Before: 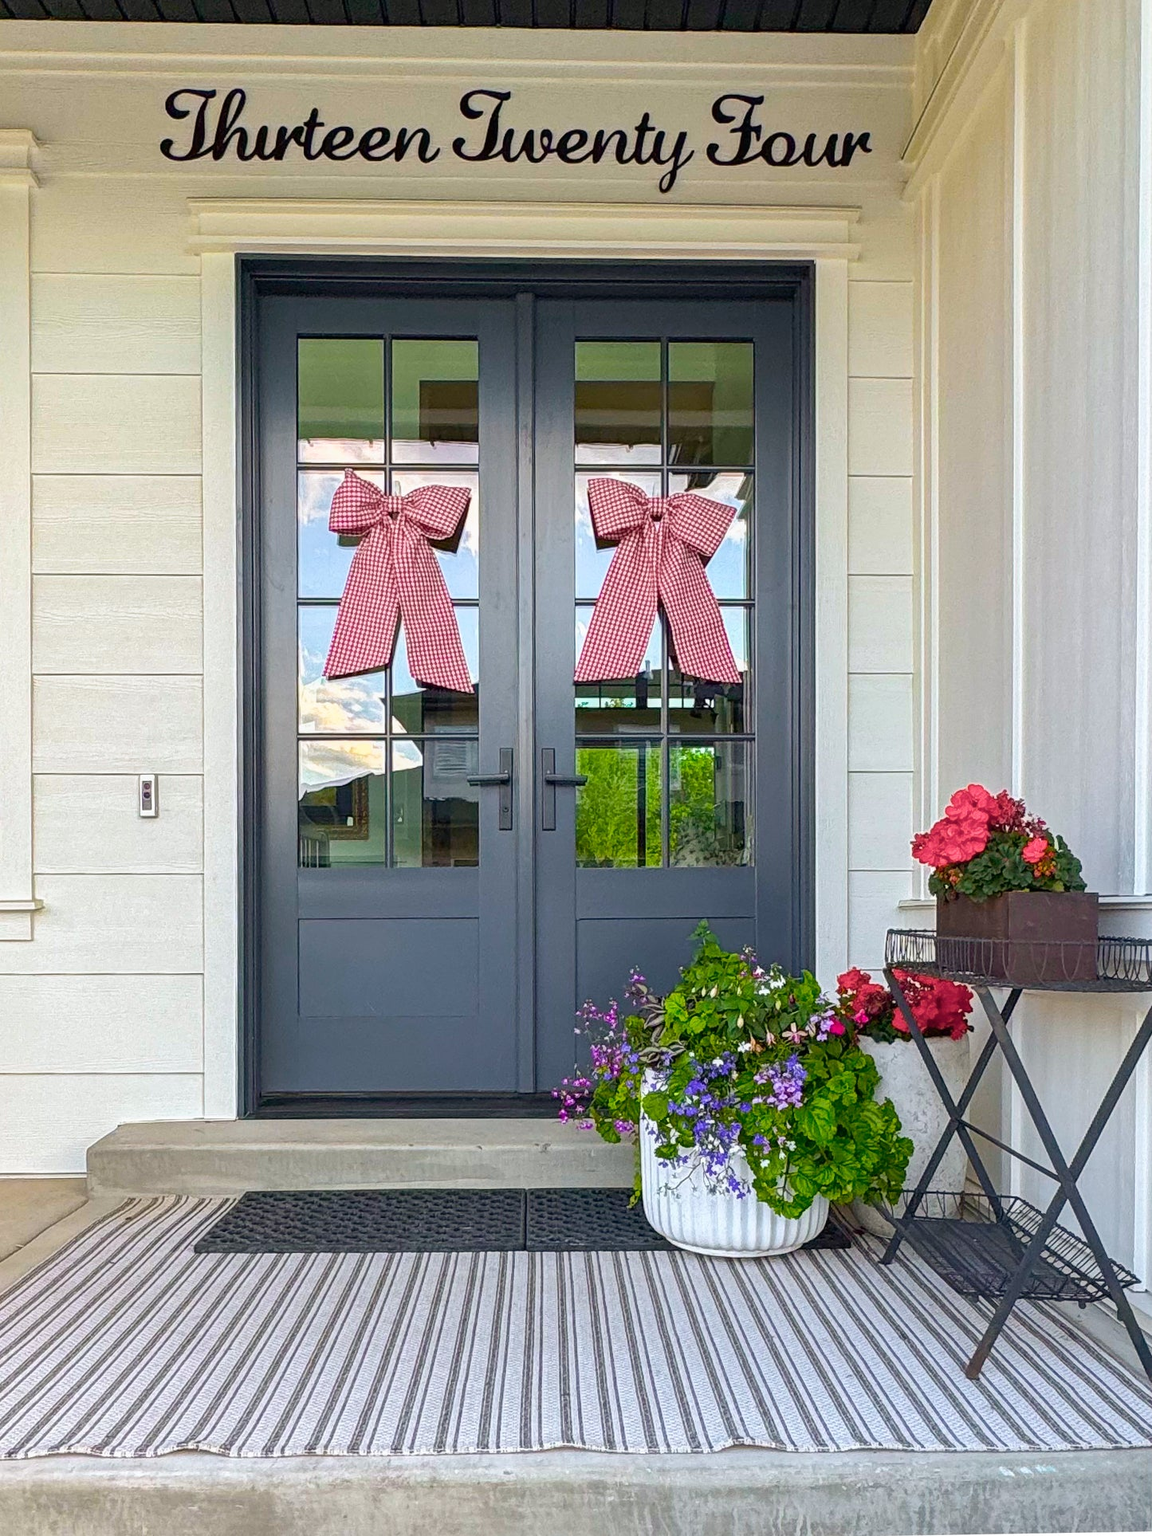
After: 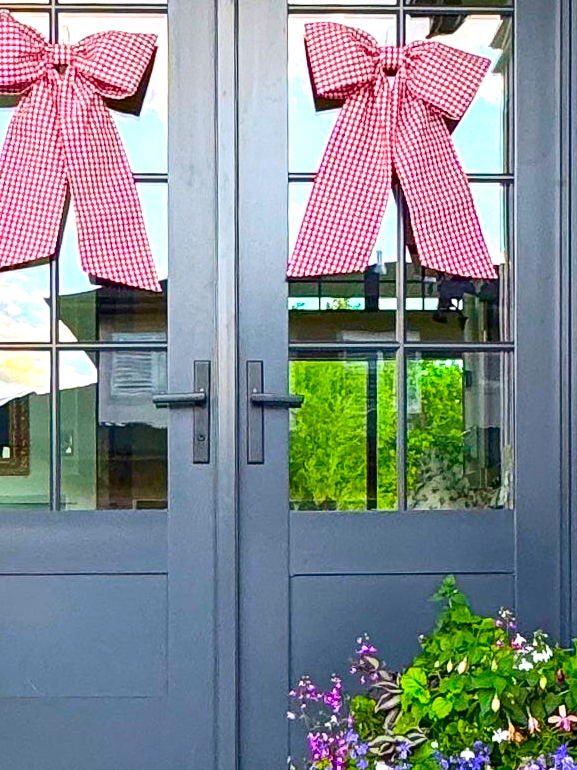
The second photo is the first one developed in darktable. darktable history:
exposure: exposure 0.6 EV, compensate highlight preservation false
contrast brightness saturation: contrast 0.18, saturation 0.3
crop: left 30%, top 30%, right 30%, bottom 30%
